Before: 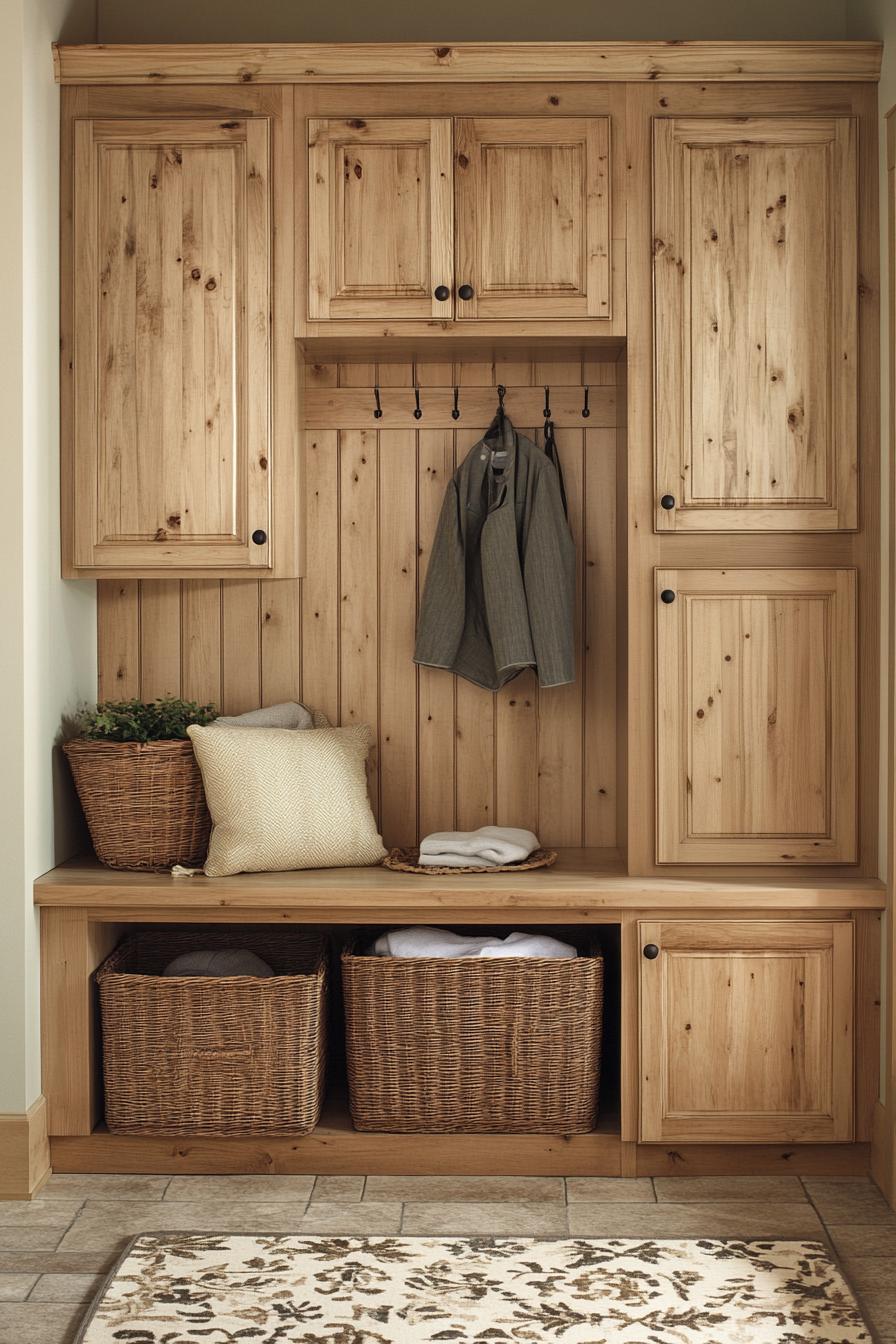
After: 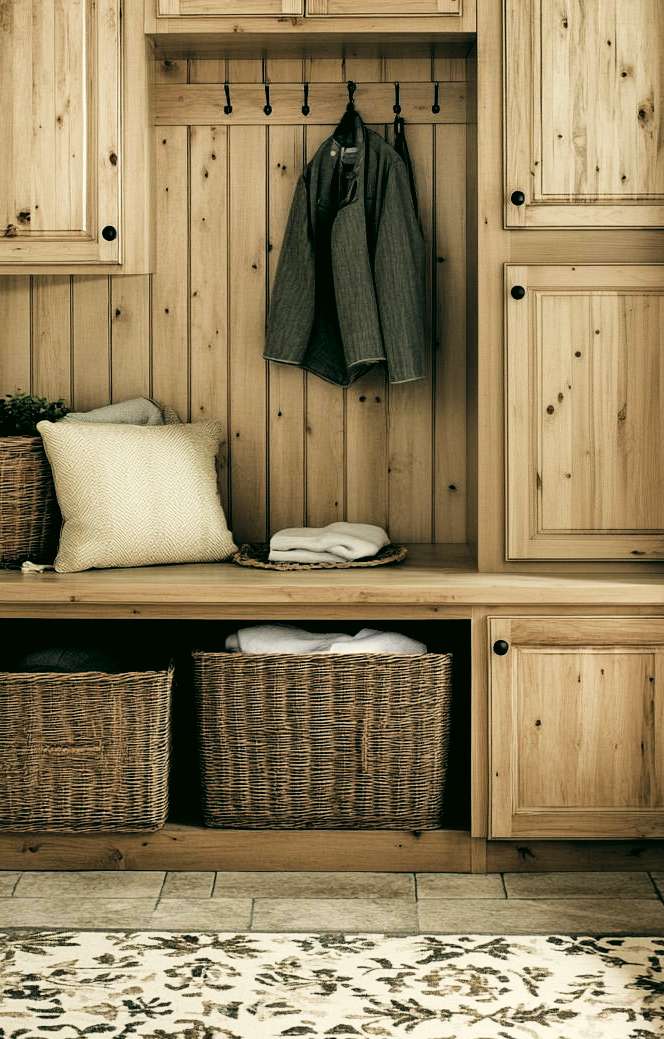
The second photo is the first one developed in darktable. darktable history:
color correction: highlights a* -0.51, highlights b* 9.27, shadows a* -8.93, shadows b* 0.688
levels: mode automatic, levels [0.016, 0.484, 0.953]
crop: left 16.82%, top 22.678%, right 8.975%
filmic rgb: black relative exposure -3.97 EV, white relative exposure 2.99 EV, threshold 3.04 EV, hardness 3, contrast 1.395, add noise in highlights 0.001, color science v3 (2019), use custom middle-gray values true, contrast in highlights soft, enable highlight reconstruction true
color zones: curves: ch1 [(0, 0.469) (0.01, 0.469) (0.12, 0.446) (0.248, 0.469) (0.5, 0.5) (0.748, 0.5) (0.99, 0.469) (1, 0.469)]
